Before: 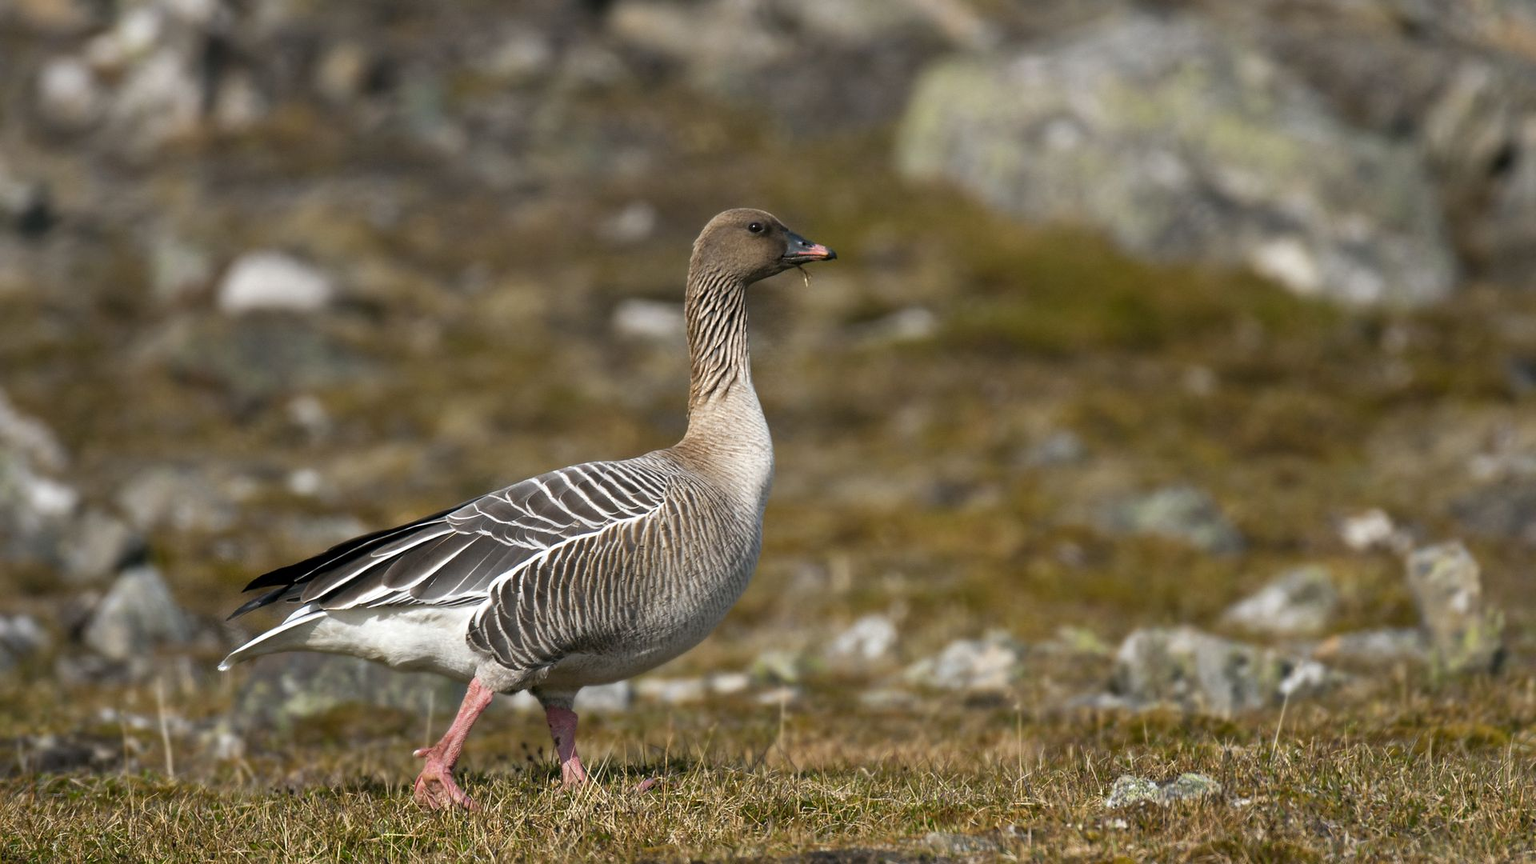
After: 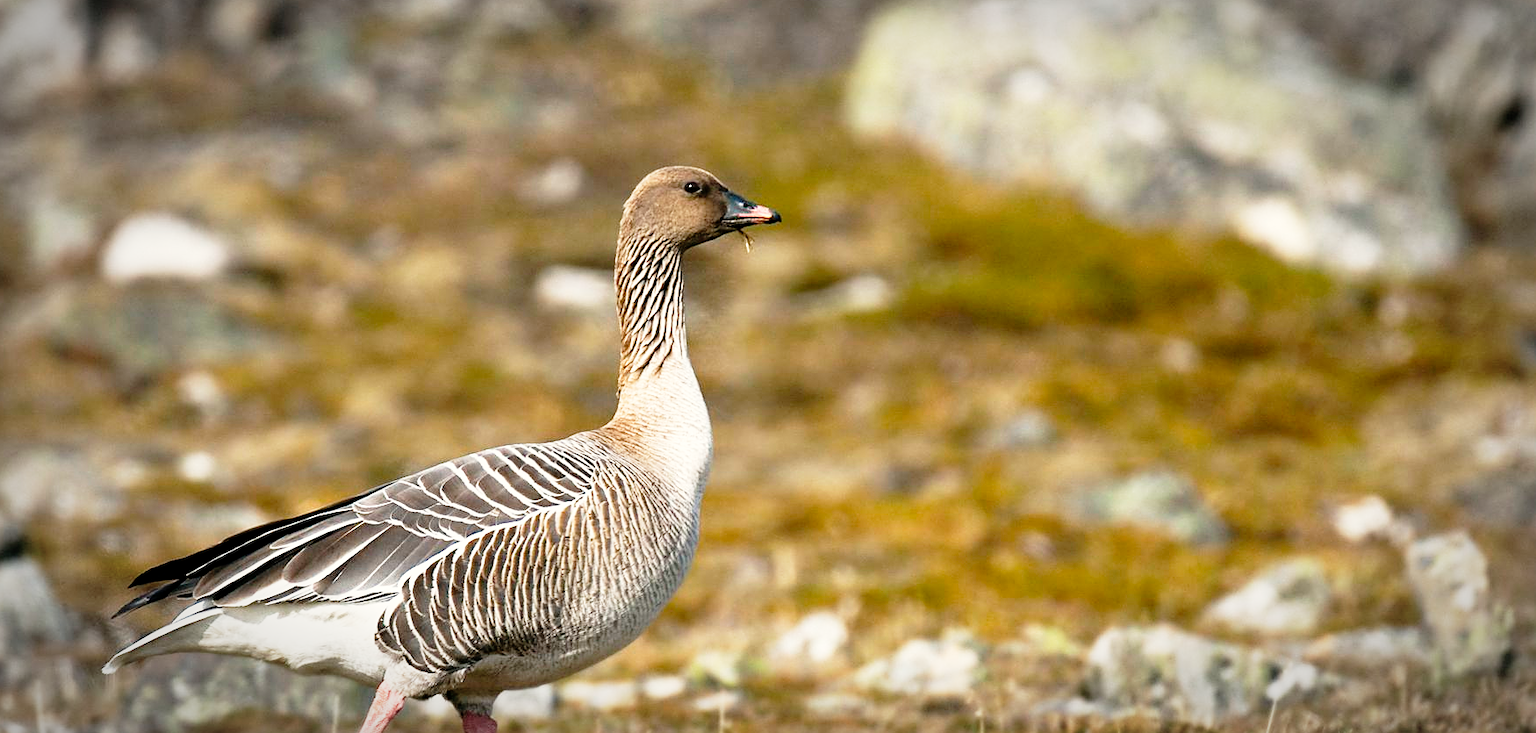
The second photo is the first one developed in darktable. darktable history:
sharpen: on, module defaults
vignetting: automatic ratio true
crop: left 8.155%, top 6.611%, bottom 15.385%
color correction: highlights b* 3
base curve: curves: ch0 [(0, 0) (0.012, 0.01) (0.073, 0.168) (0.31, 0.711) (0.645, 0.957) (1, 1)], preserve colors none
